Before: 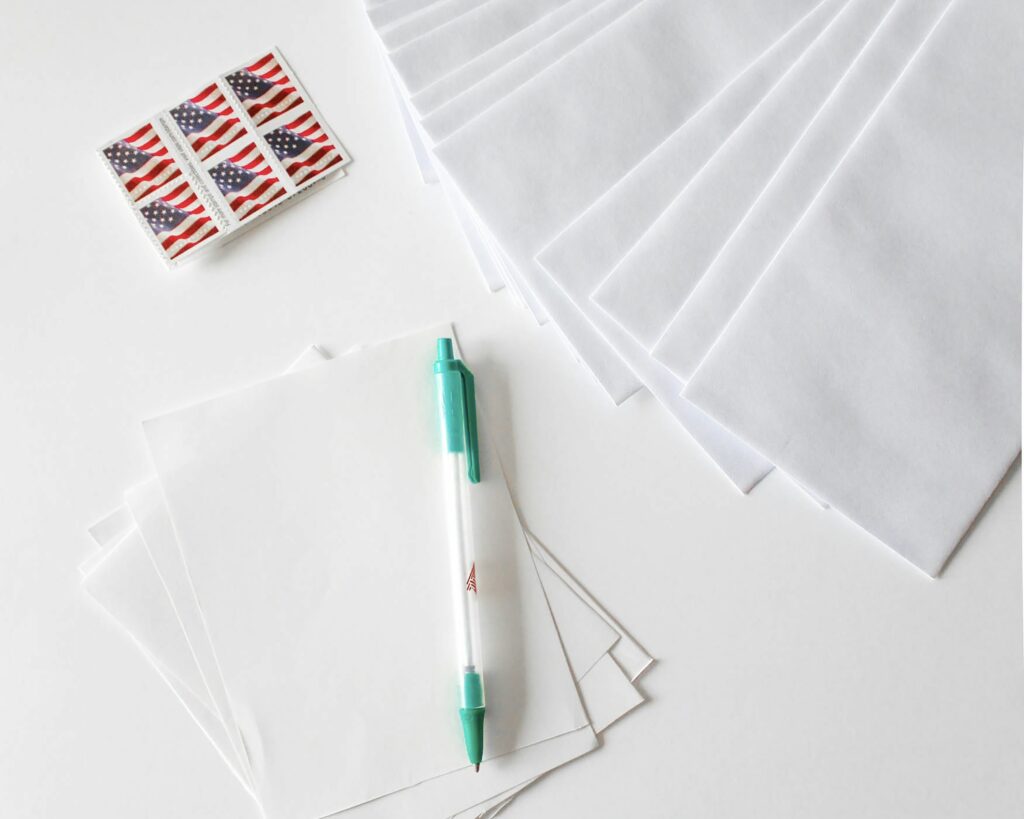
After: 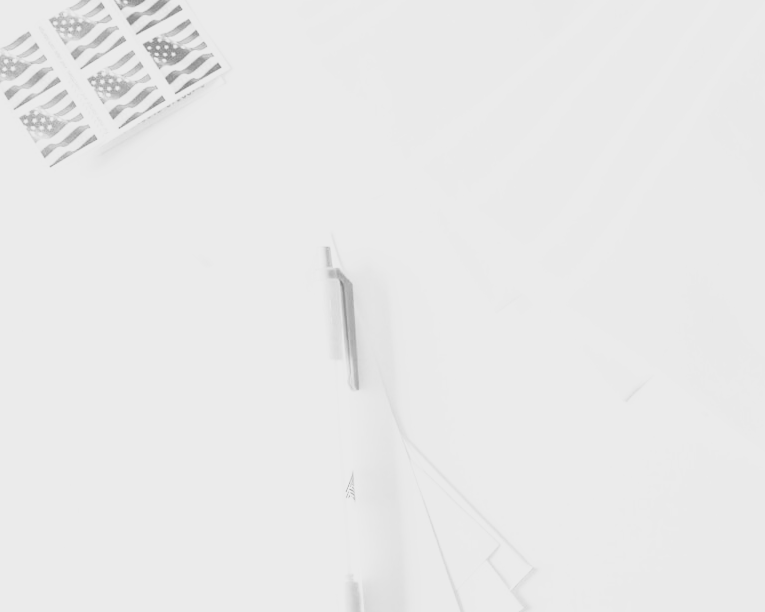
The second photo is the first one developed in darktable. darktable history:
base curve: curves: ch0 [(0, 0) (0.007, 0.004) (0.027, 0.03) (0.046, 0.07) (0.207, 0.54) (0.442, 0.872) (0.673, 0.972) (1, 1)], preserve colors none
crop and rotate: left 11.831%, top 11.346%, right 13.429%, bottom 13.899%
exposure: black level correction 0.001, compensate highlight preservation false
color calibration: output gray [0.253, 0.26, 0.487, 0], gray › normalize channels true, illuminant same as pipeline (D50), adaptation XYZ, x 0.346, y 0.359, gamut compression 0
contrast brightness saturation: contrast -0.32, brightness 0.75, saturation -0.78
